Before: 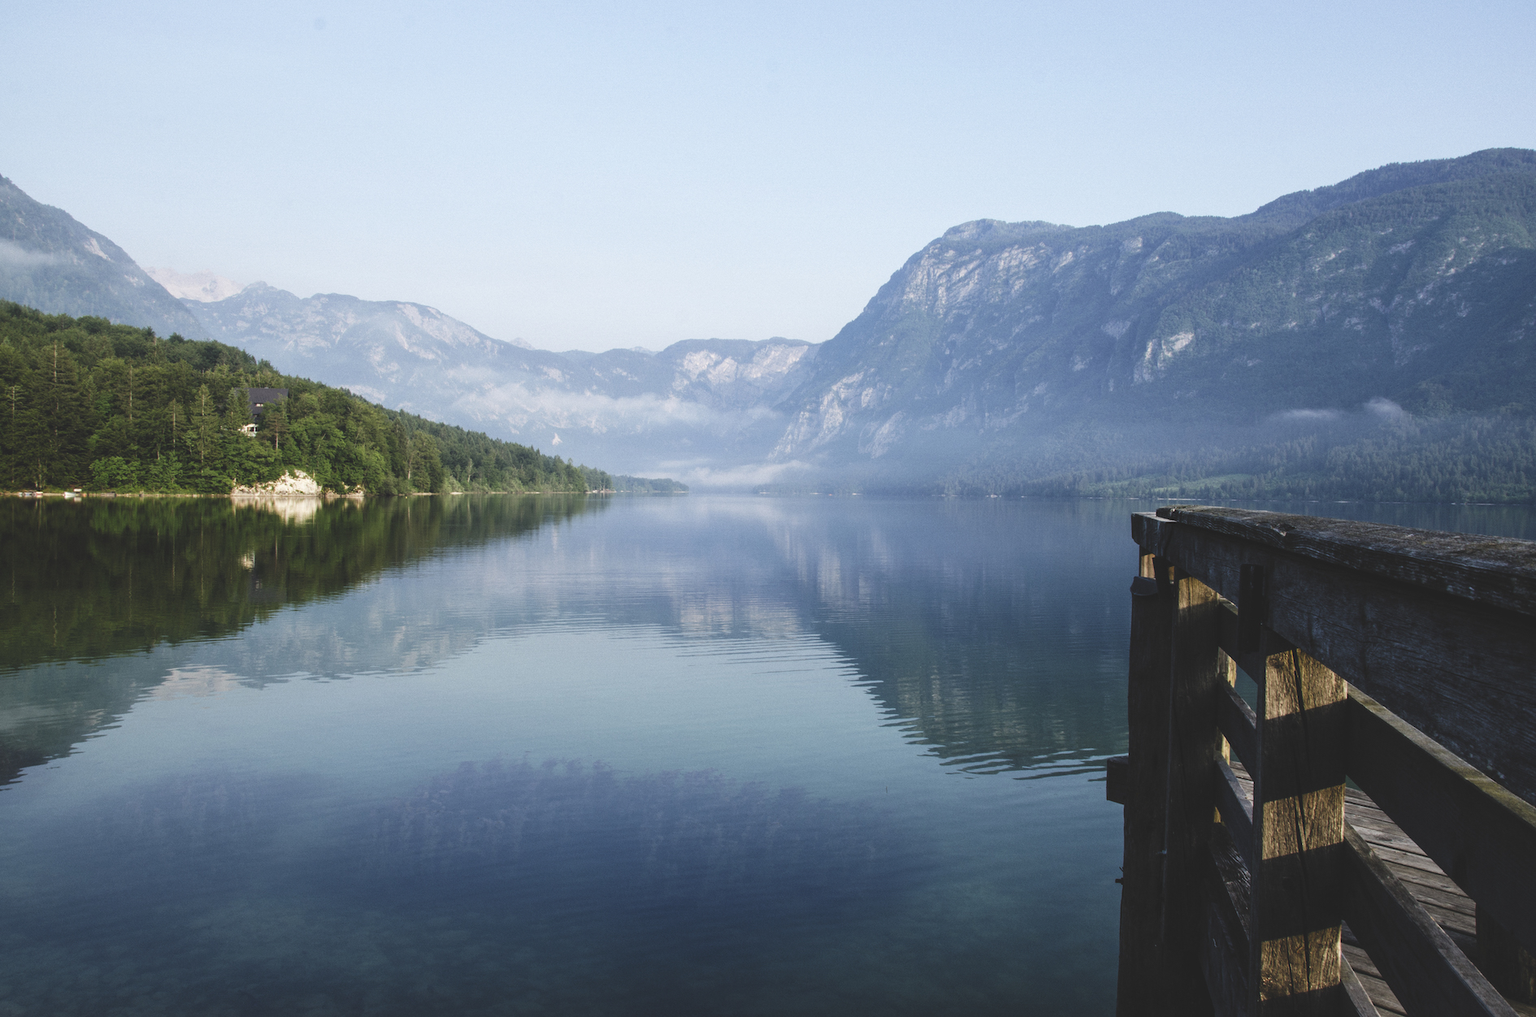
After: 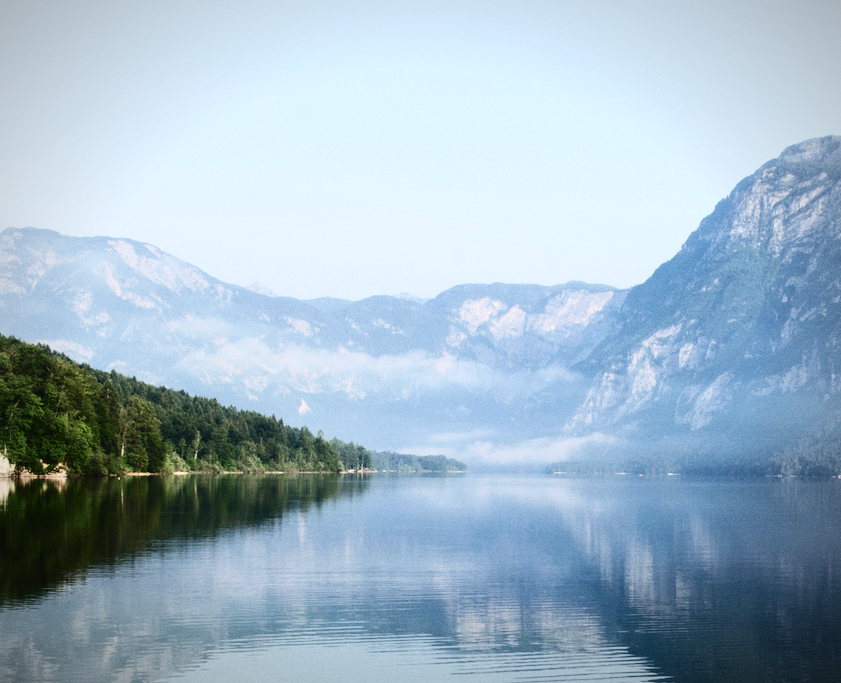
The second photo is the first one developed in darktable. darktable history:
contrast brightness saturation: contrast 0.33, brightness -0.084, saturation 0.173
vignetting: fall-off radius 60.27%, automatic ratio true, unbound false
exposure: black level correction 0.001, compensate highlight preservation false
crop: left 20.209%, top 10.762%, right 35.251%, bottom 34.645%
